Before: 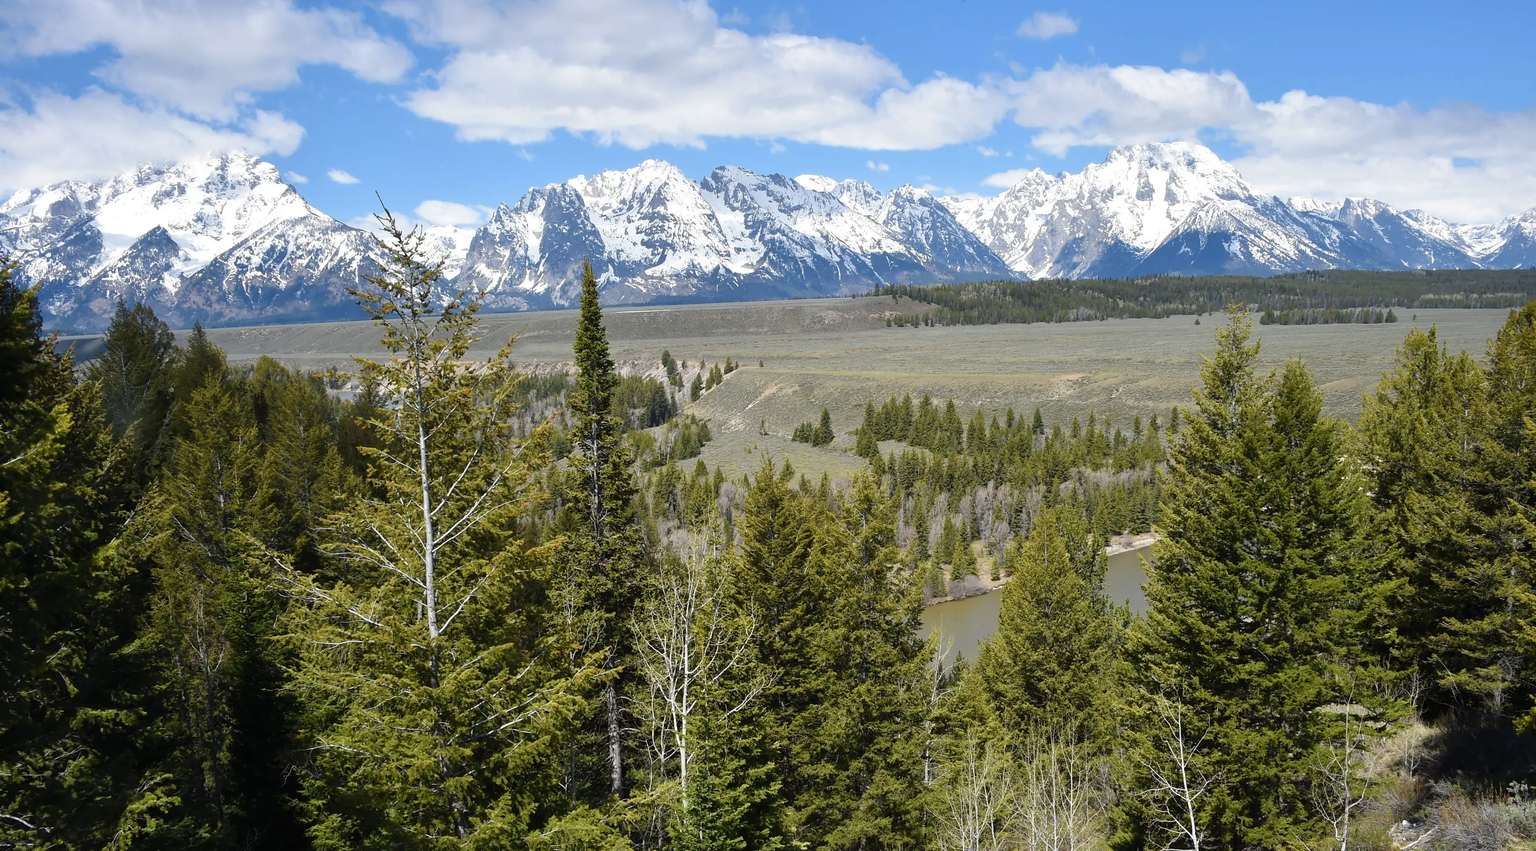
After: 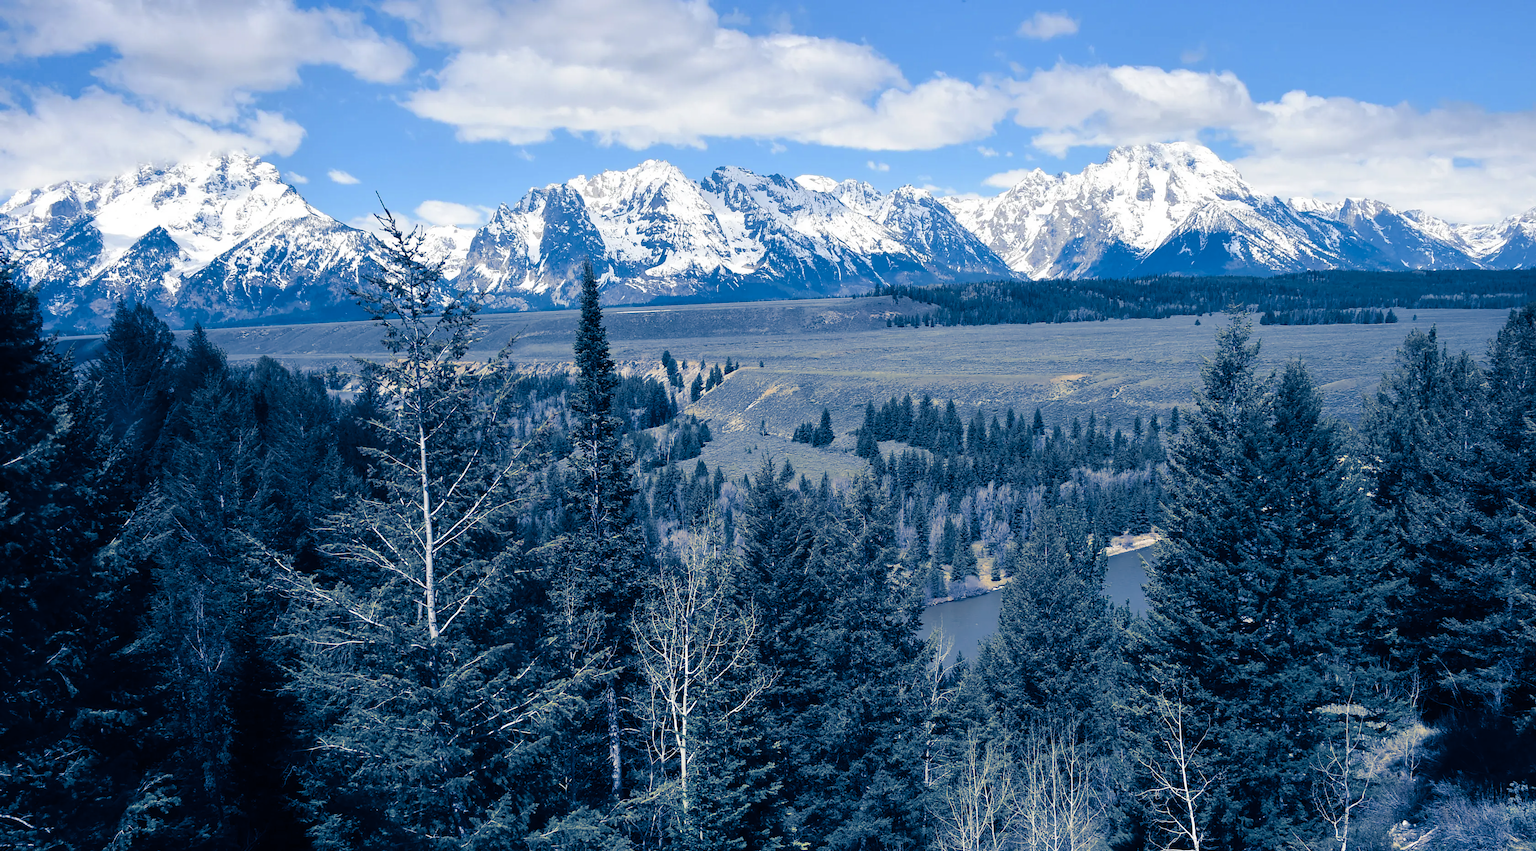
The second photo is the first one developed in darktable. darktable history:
split-toning: shadows › hue 226.8°, shadows › saturation 1, highlights › saturation 0, balance -61.41
vibrance: on, module defaults
